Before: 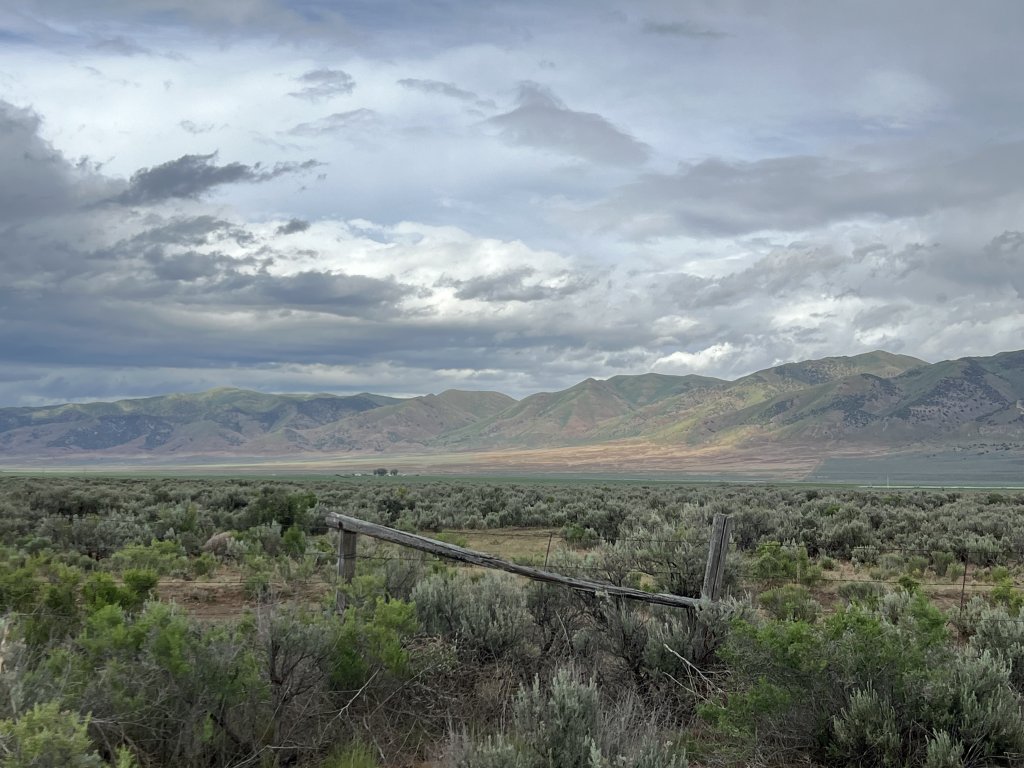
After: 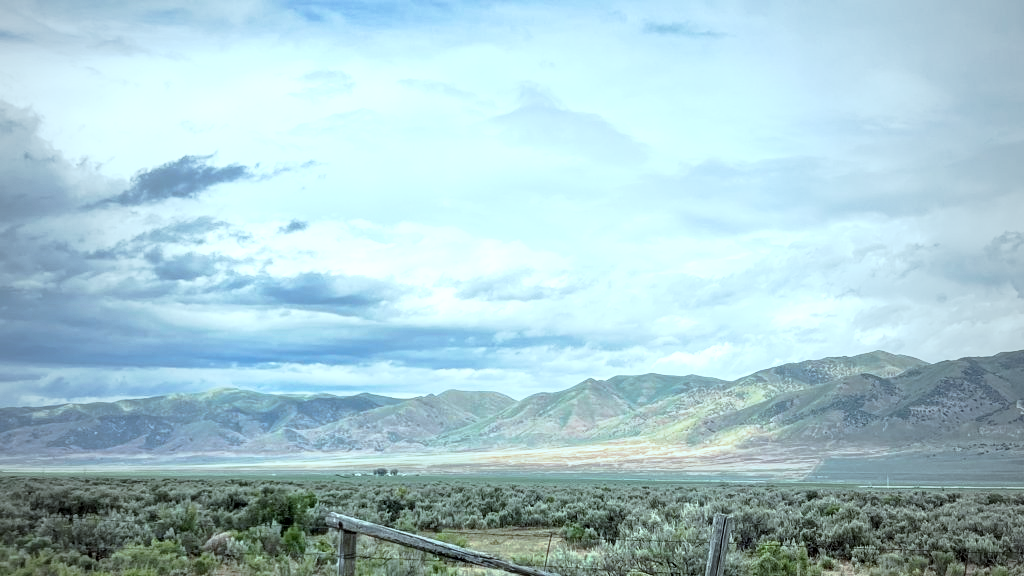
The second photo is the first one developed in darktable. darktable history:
crop: bottom 24.988%
exposure: black level correction 0, exposure 0.698 EV, compensate exposure bias true, compensate highlight preservation false
color correction: highlights a* -9.96, highlights b* -10.12
tone curve: curves: ch0 [(0, 0) (0.105, 0.068) (0.195, 0.162) (0.283, 0.283) (0.384, 0.404) (0.485, 0.531) (0.638, 0.681) (0.795, 0.879) (1, 0.977)]; ch1 [(0, 0) (0.161, 0.092) (0.35, 0.33) (0.379, 0.401) (0.456, 0.469) (0.504, 0.501) (0.512, 0.523) (0.58, 0.597) (0.635, 0.646) (1, 1)]; ch2 [(0, 0) (0.371, 0.362) (0.437, 0.437) (0.5, 0.5) (0.53, 0.523) (0.56, 0.58) (0.622, 0.606) (1, 1)], preserve colors none
tone equalizer: on, module defaults
local contrast: detail 130%
vignetting: fall-off start 72.07%, fall-off radius 108.3%, width/height ratio 0.726
